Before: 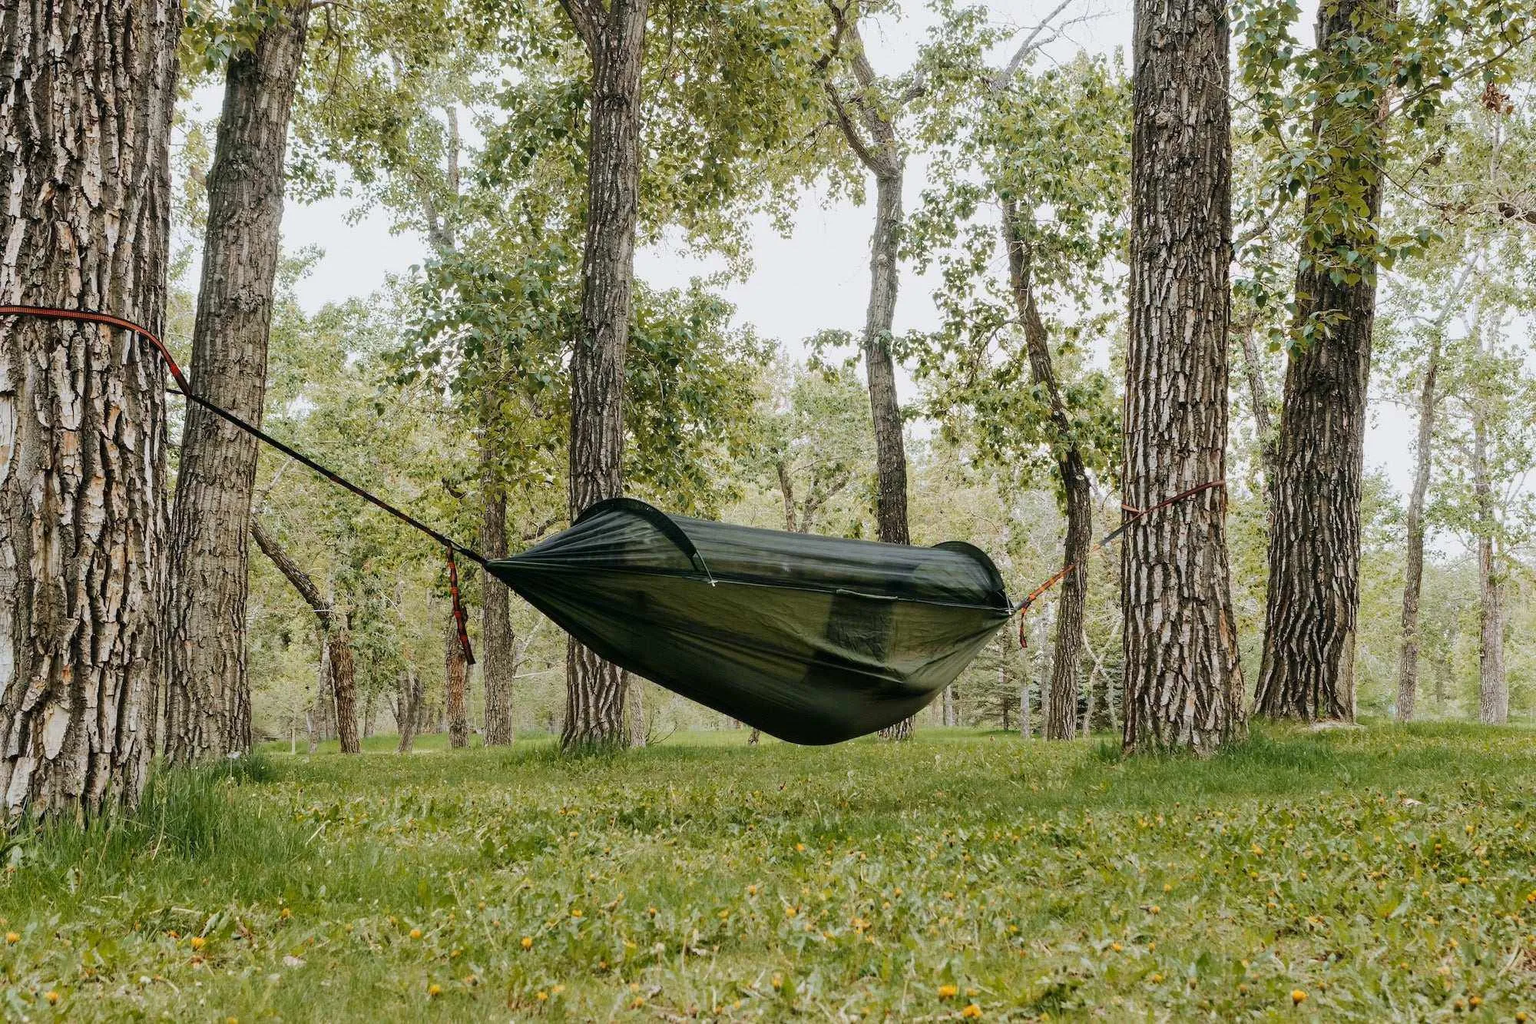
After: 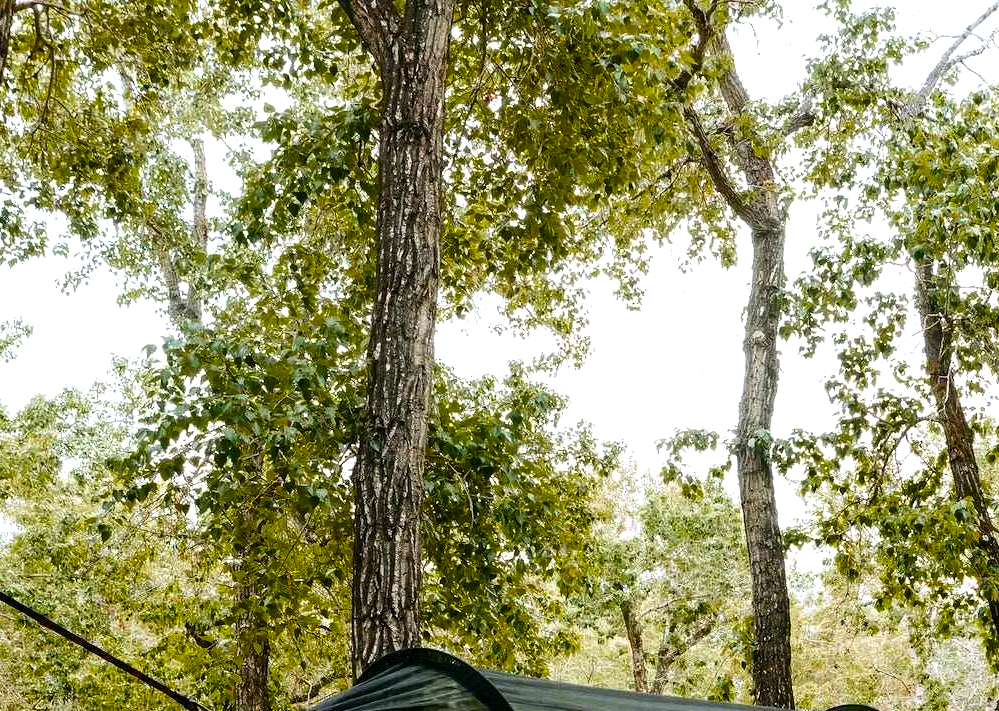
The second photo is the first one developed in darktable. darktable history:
crop: left 19.519%, right 30.517%, bottom 46.627%
color balance rgb: perceptual saturation grading › global saturation 38.757%, perceptual brilliance grading › global brilliance 15.513%, perceptual brilliance grading › shadows -35.652%, global vibrance 9.387%, contrast 14.802%, saturation formula JzAzBz (2021)
